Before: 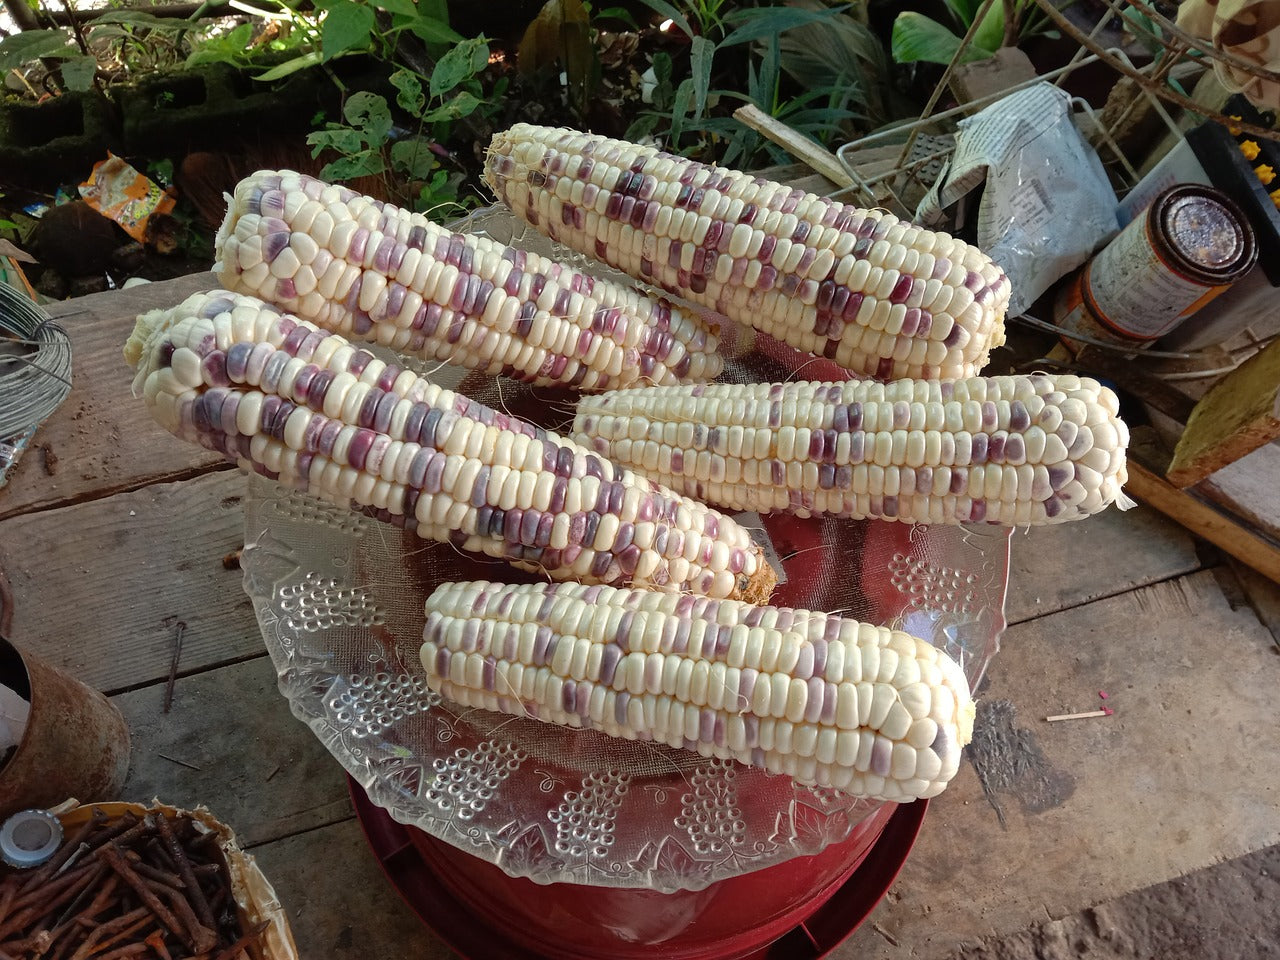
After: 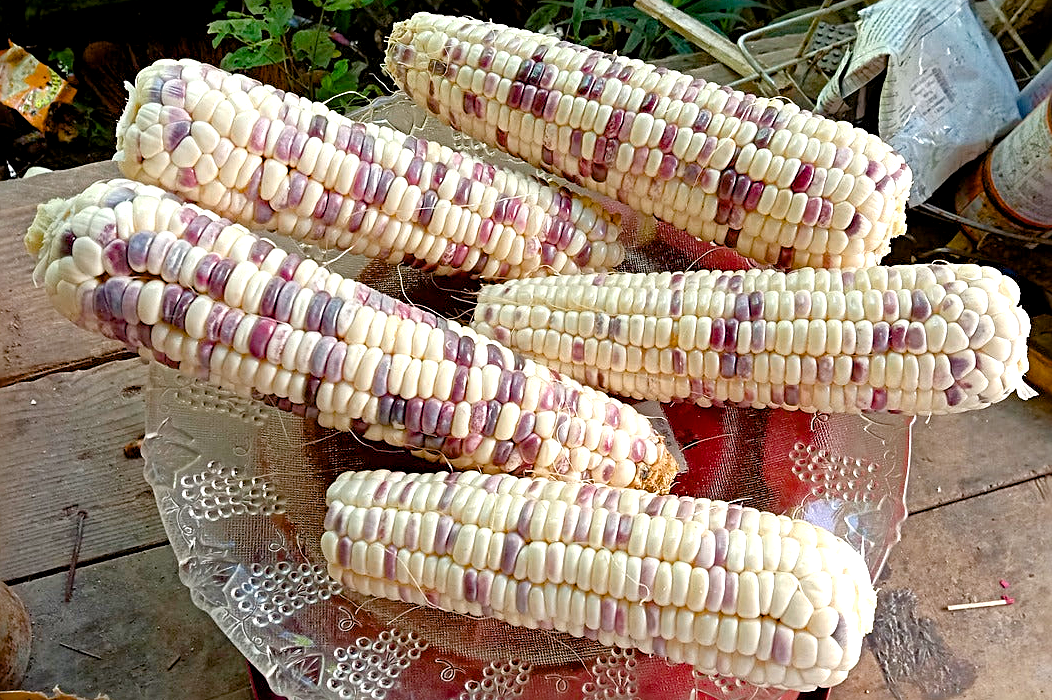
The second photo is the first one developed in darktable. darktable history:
exposure: exposure 0.604 EV, compensate exposure bias true, compensate highlight preservation false
crop: left 7.755%, top 11.59%, right 9.991%, bottom 15.433%
shadows and highlights: radius 170.42, shadows 26.84, white point adjustment 3.08, highlights -68.18, soften with gaussian
sharpen: radius 2.558, amount 0.638
contrast equalizer: y [[0.6 ×6], [0.55 ×6], [0 ×6], [0 ×6], [0 ×6]], mix -0.303
color balance rgb: global offset › luminance -0.854%, perceptual saturation grading › global saturation 20%, perceptual saturation grading › highlights -24.803%, perceptual saturation grading › shadows 49.76%, global vibrance 14.788%
